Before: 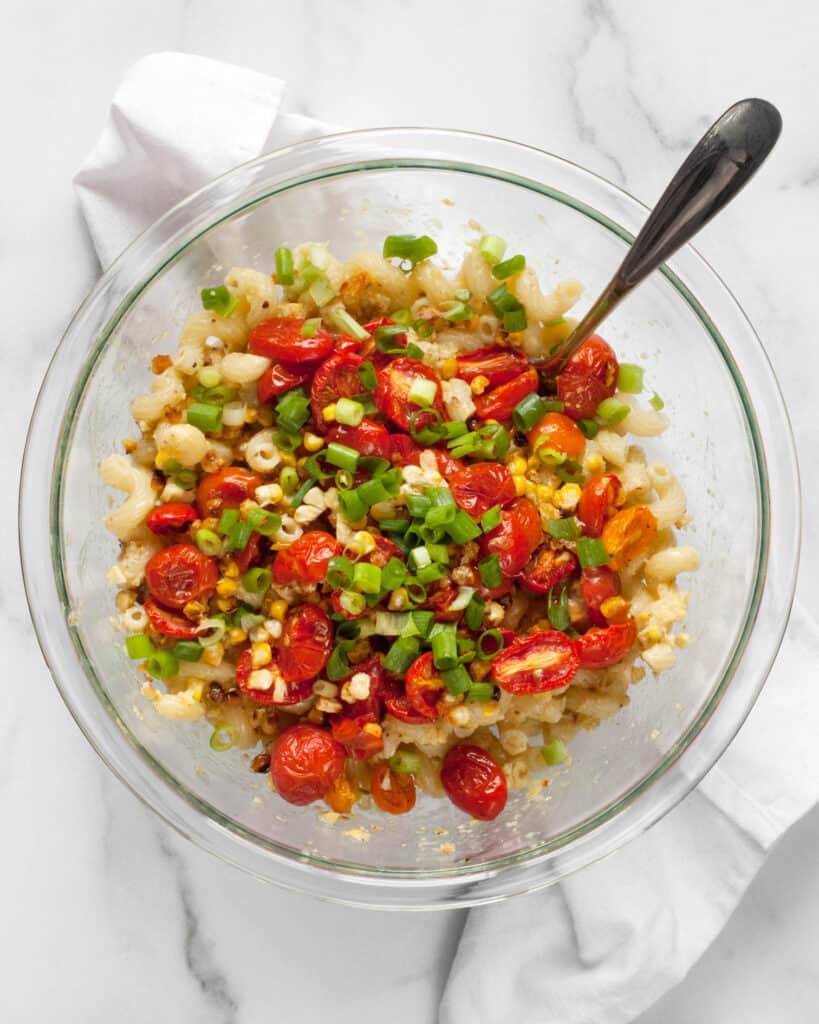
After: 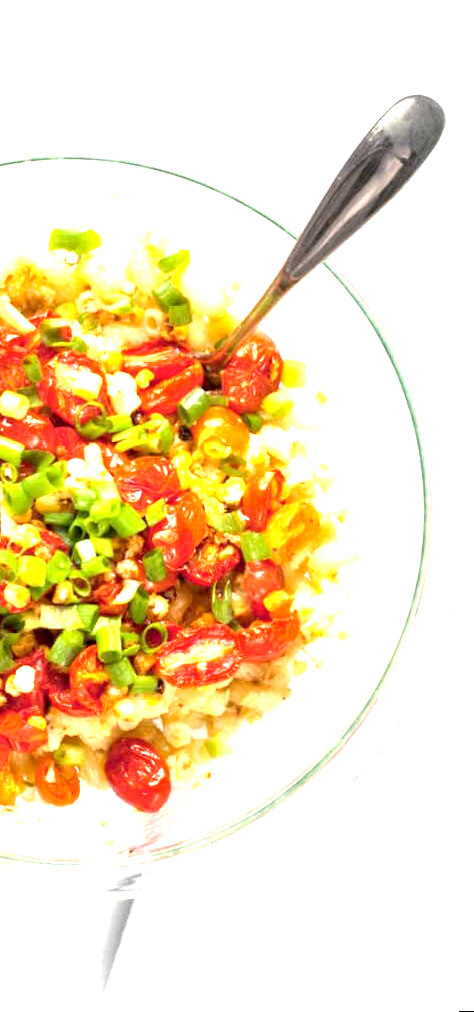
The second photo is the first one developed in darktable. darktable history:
color contrast: green-magenta contrast 0.96
rotate and perspective: rotation 0.174°, lens shift (vertical) 0.013, lens shift (horizontal) 0.019, shear 0.001, automatic cropping original format, crop left 0.007, crop right 0.991, crop top 0.016, crop bottom 0.997
crop: left 41.402%
exposure: black level correction 0.001, exposure 1.84 EV, compensate highlight preservation false
